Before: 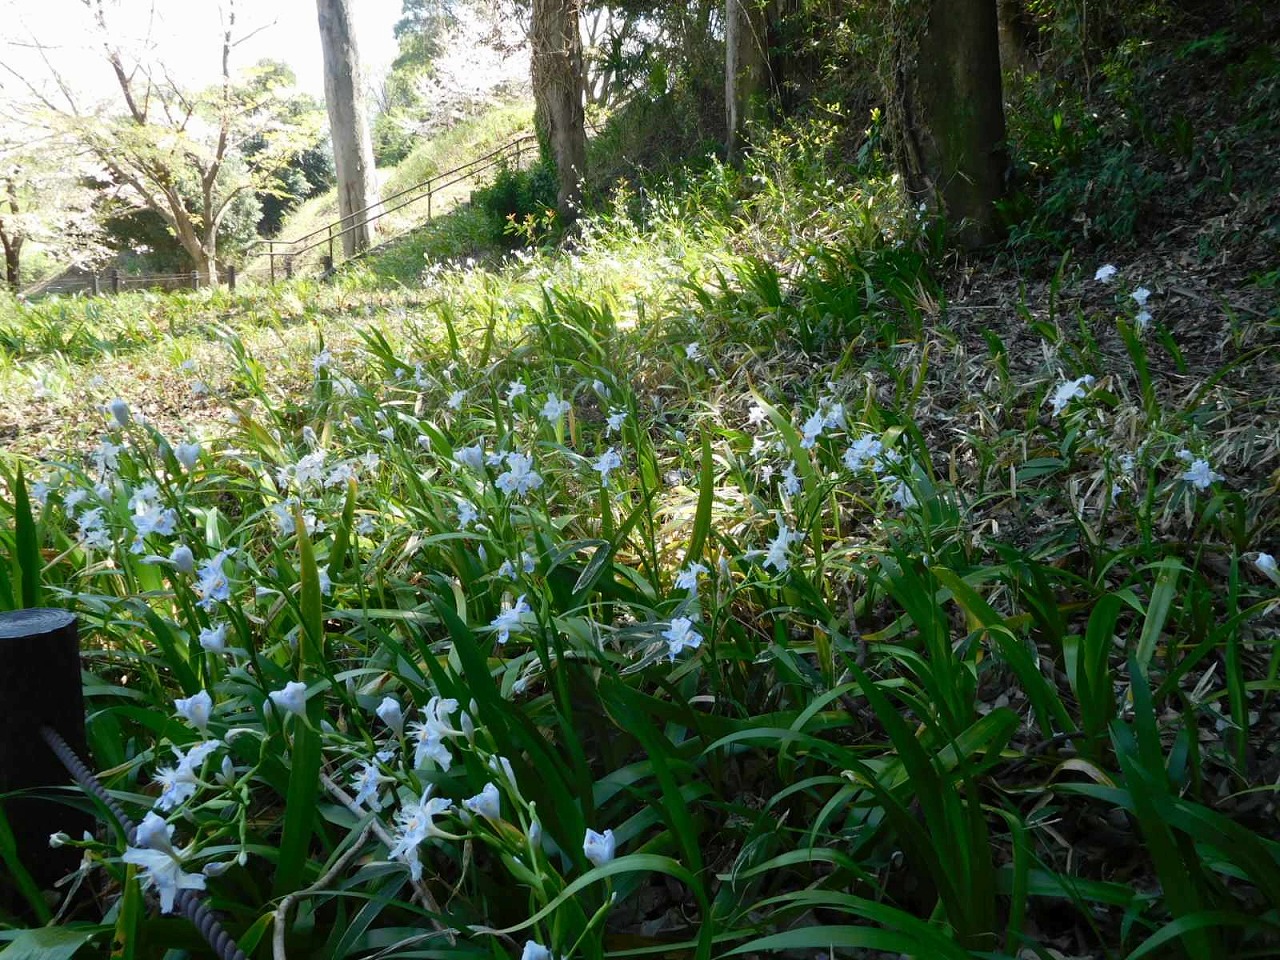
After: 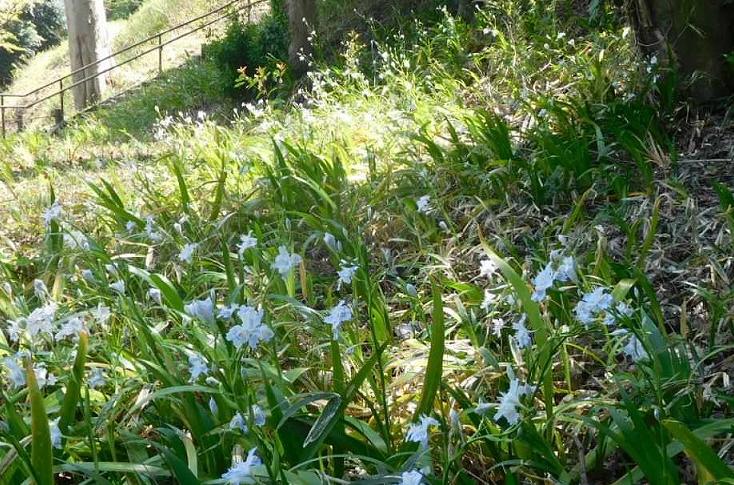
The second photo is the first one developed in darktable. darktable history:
crop: left 21.034%, top 15.352%, right 21.587%, bottom 34.107%
